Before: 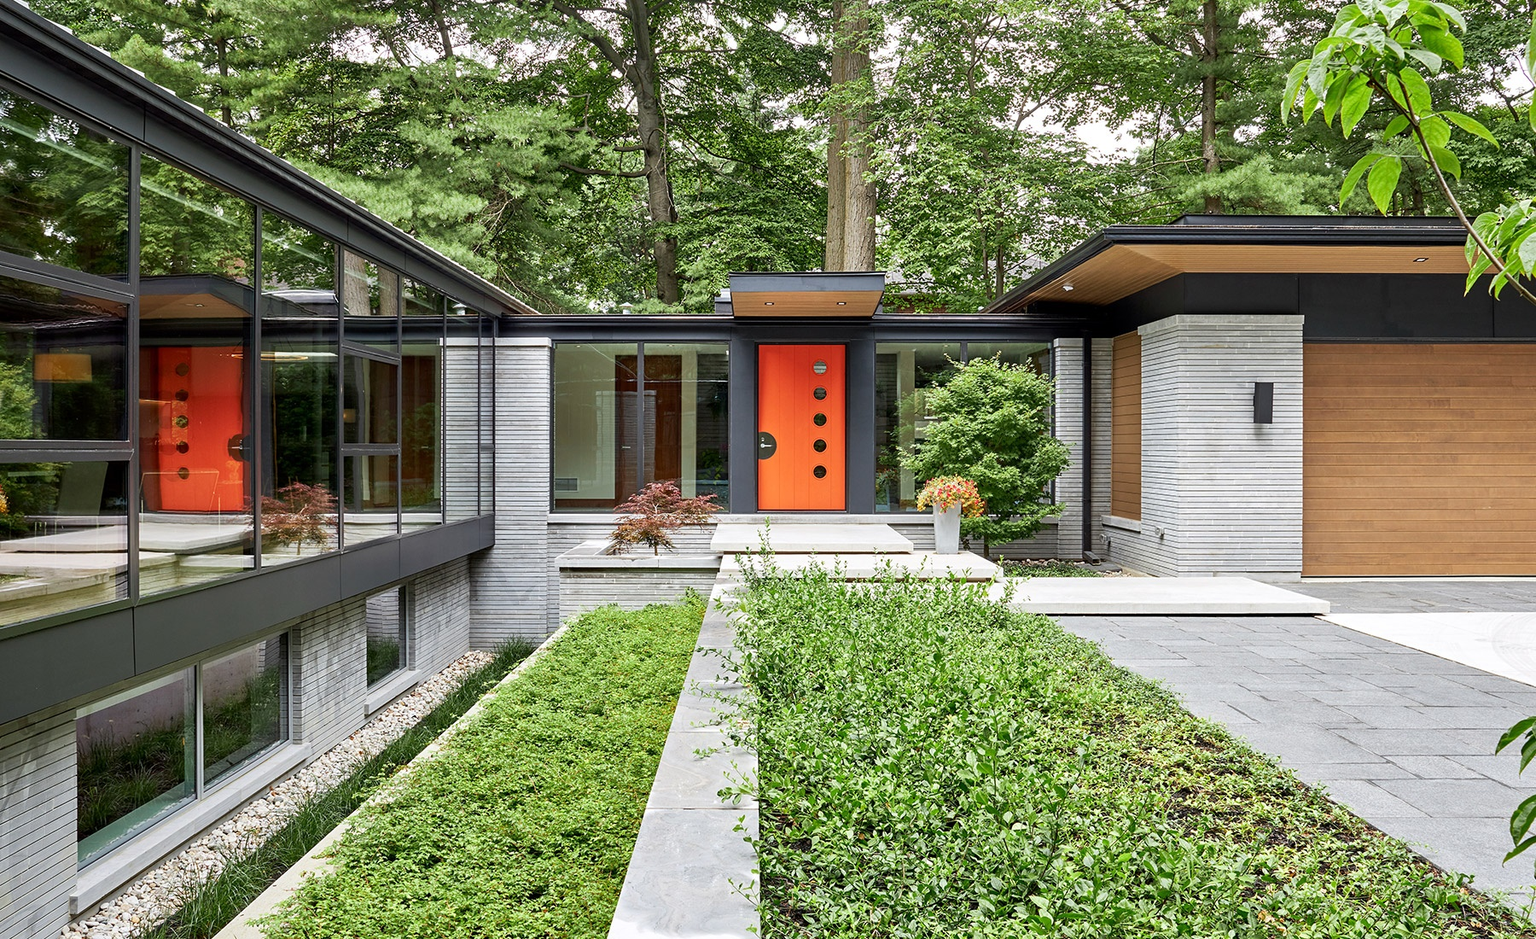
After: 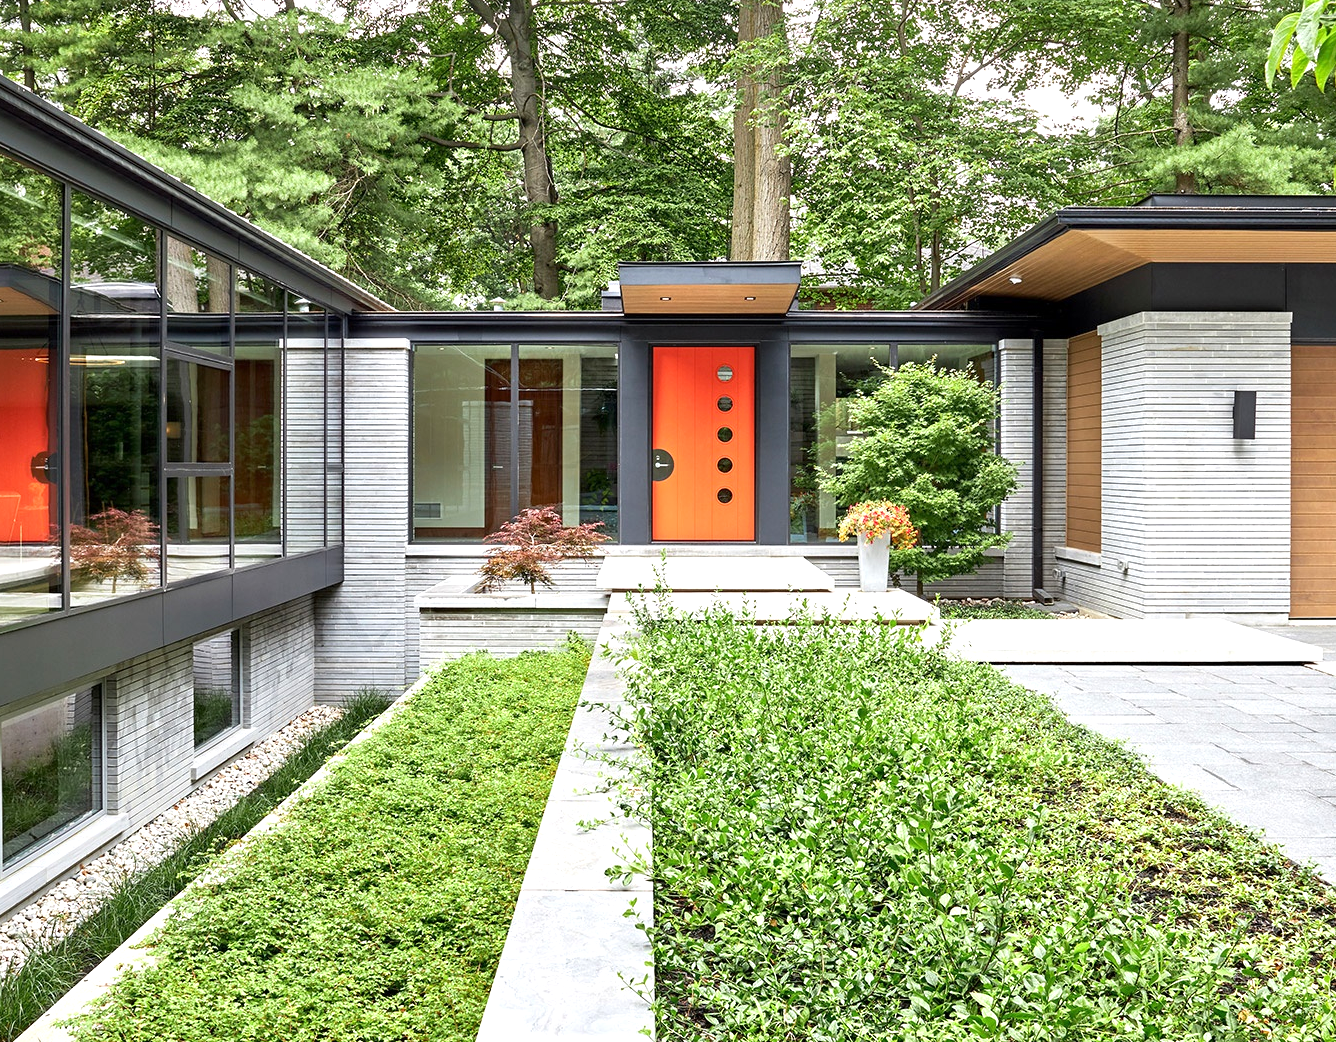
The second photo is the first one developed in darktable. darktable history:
exposure: exposure 0.556 EV, compensate highlight preservation false
crop and rotate: left 13.15%, top 5.251%, right 12.609%
